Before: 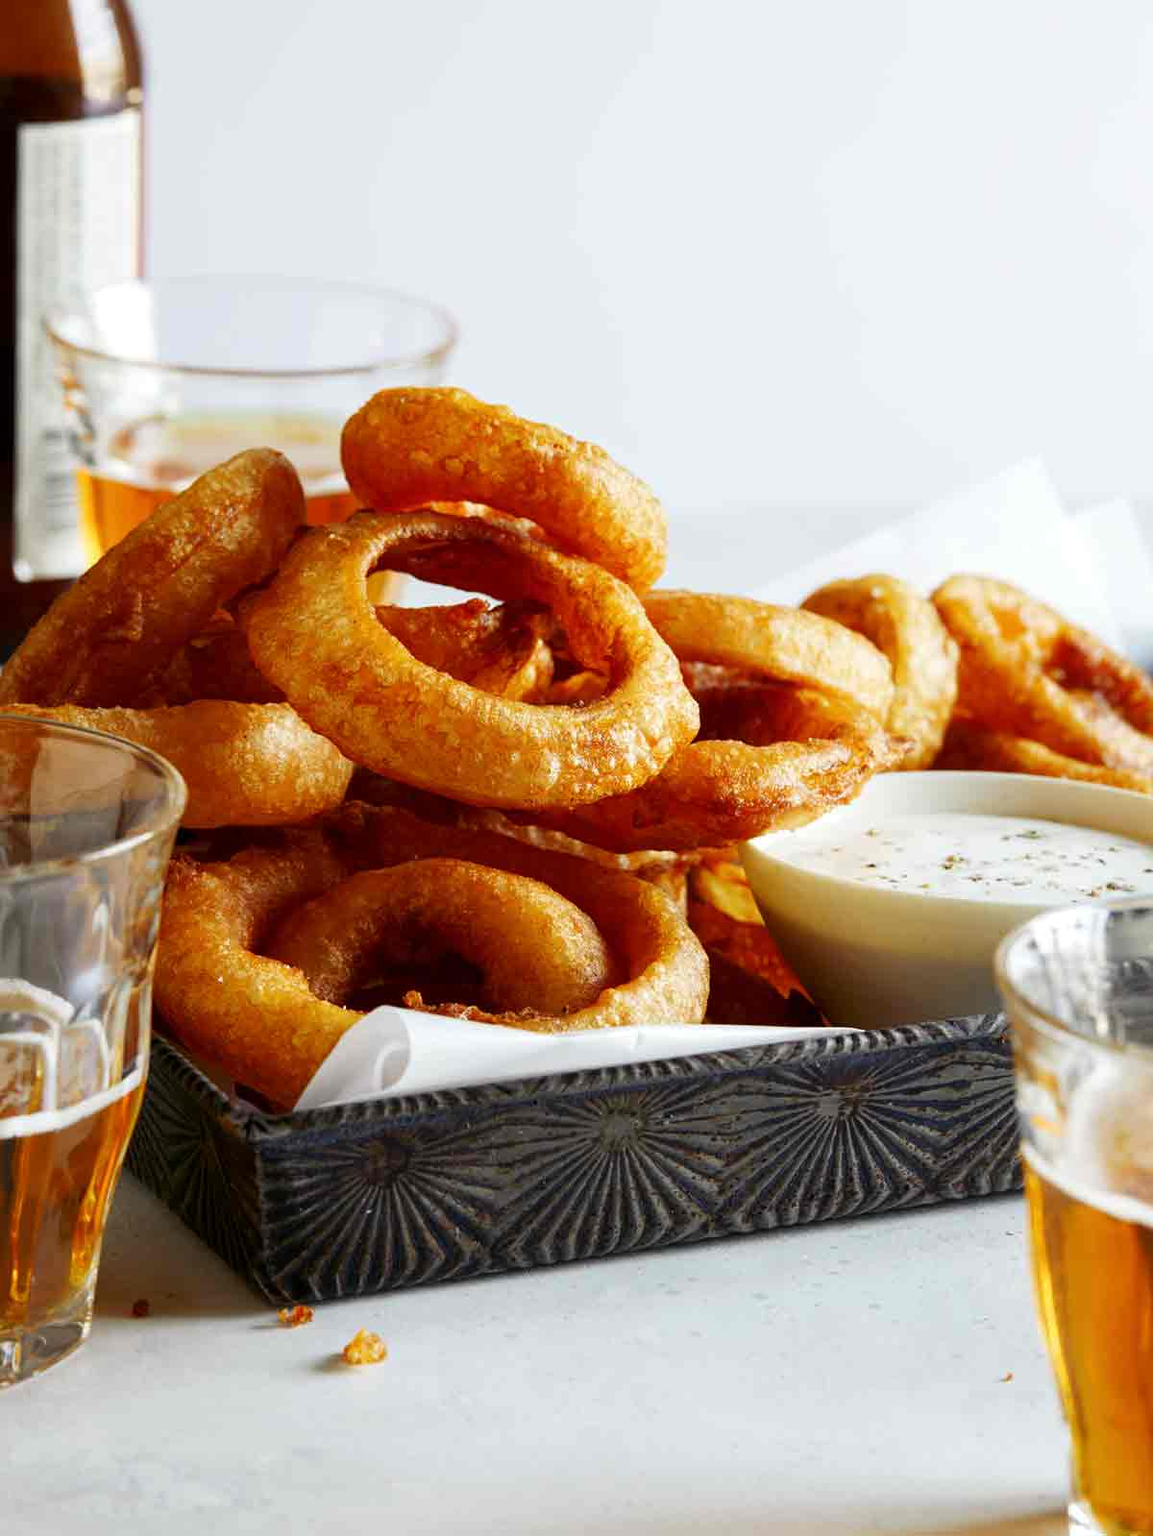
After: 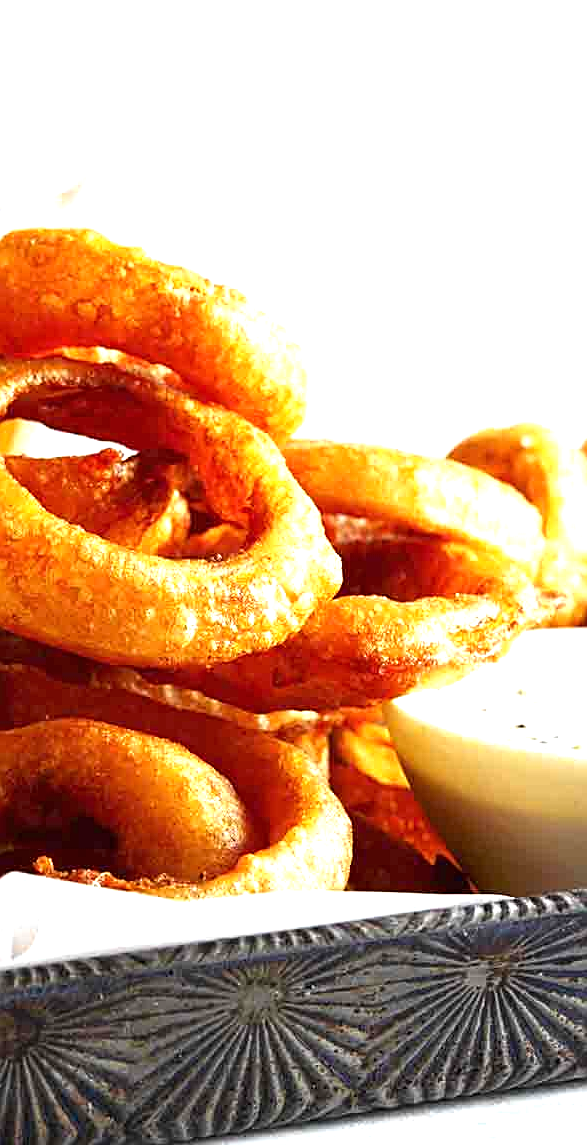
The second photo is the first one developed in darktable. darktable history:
crop: left 32.224%, top 10.986%, right 18.791%, bottom 17.382%
exposure: black level correction 0, exposure 1 EV, compensate highlight preservation false
sharpen: amount 0.496
